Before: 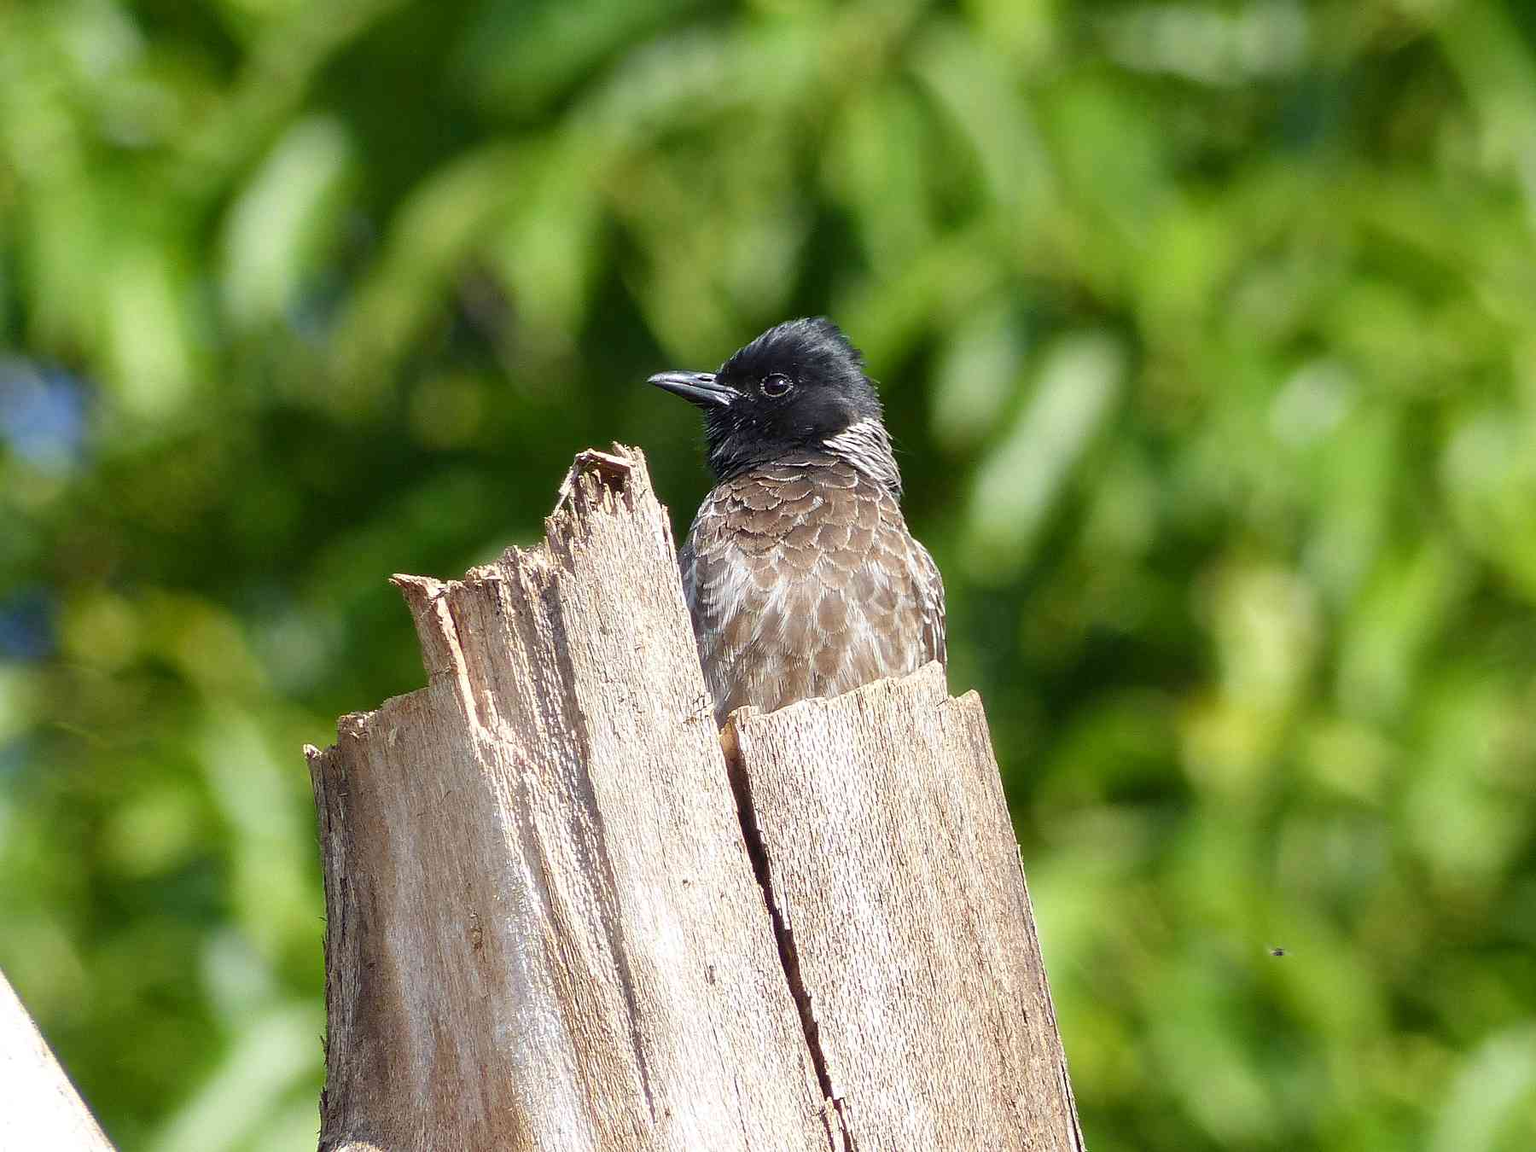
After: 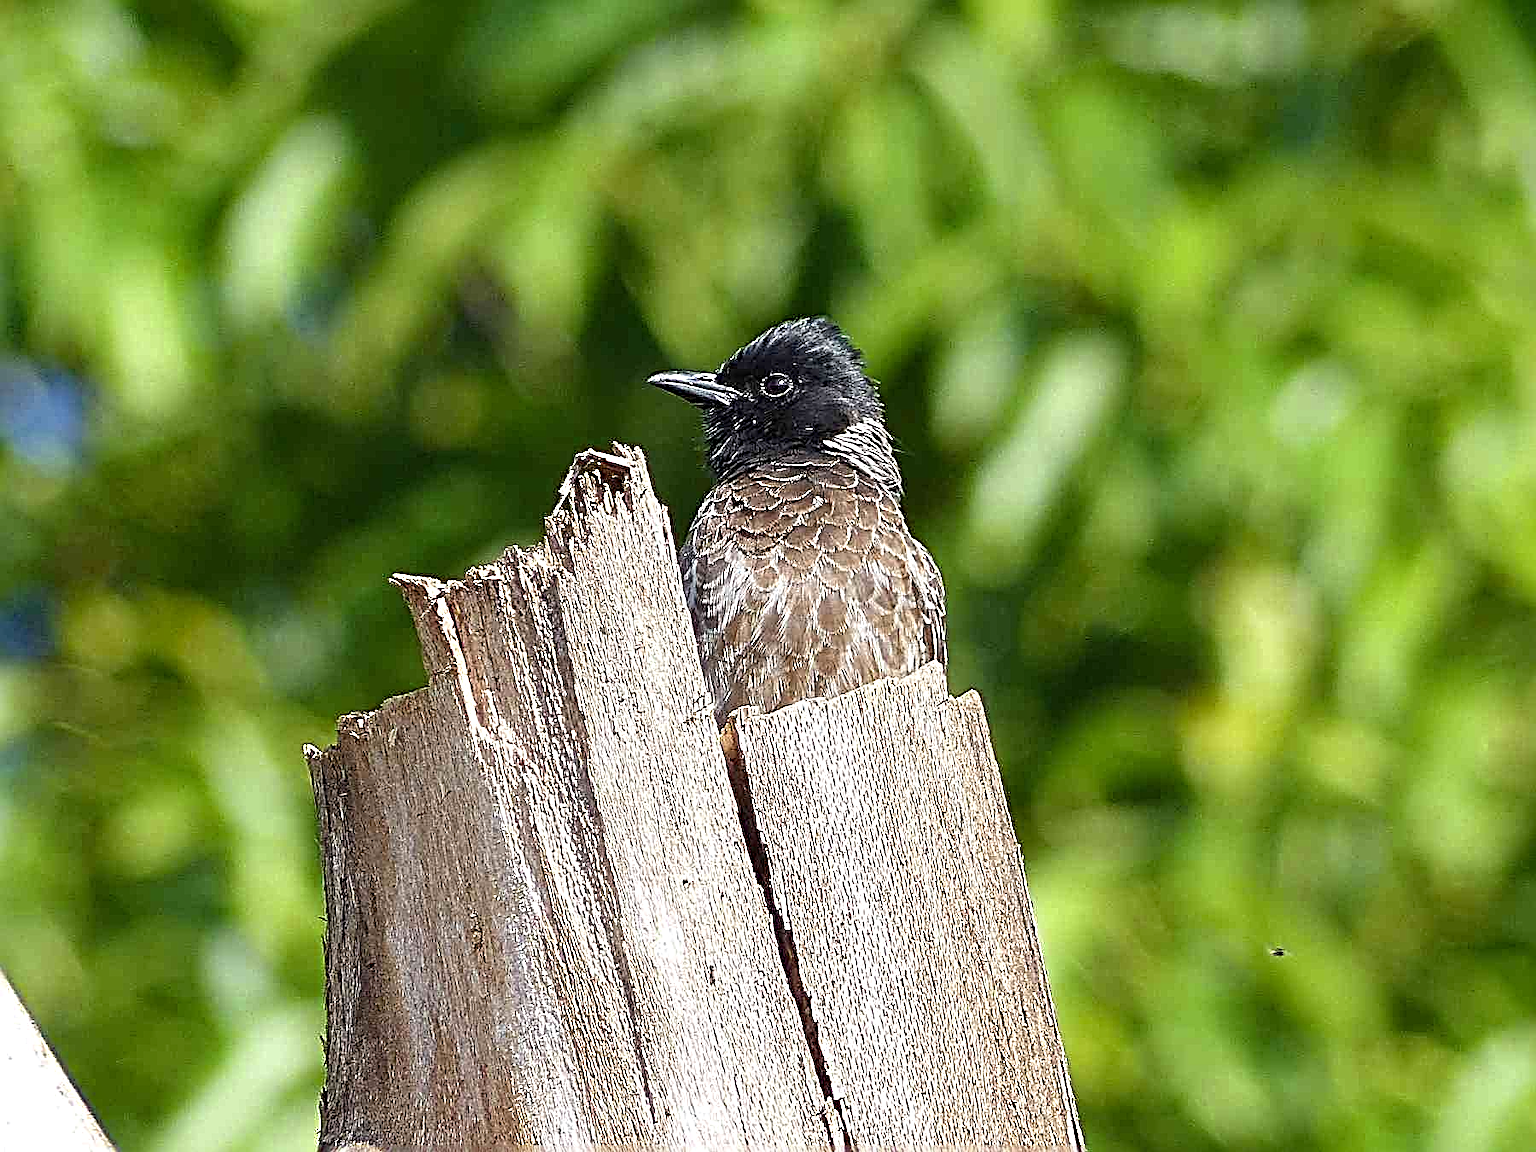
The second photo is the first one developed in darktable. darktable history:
haze removal: compatibility mode true, adaptive false
tone equalizer: on, module defaults
color zones: curves: ch0 [(0.25, 0.5) (0.463, 0.627) (0.484, 0.637) (0.75, 0.5)]
sharpen: radius 3.158, amount 1.731
exposure: exposure 0.078 EV, compensate highlight preservation false
